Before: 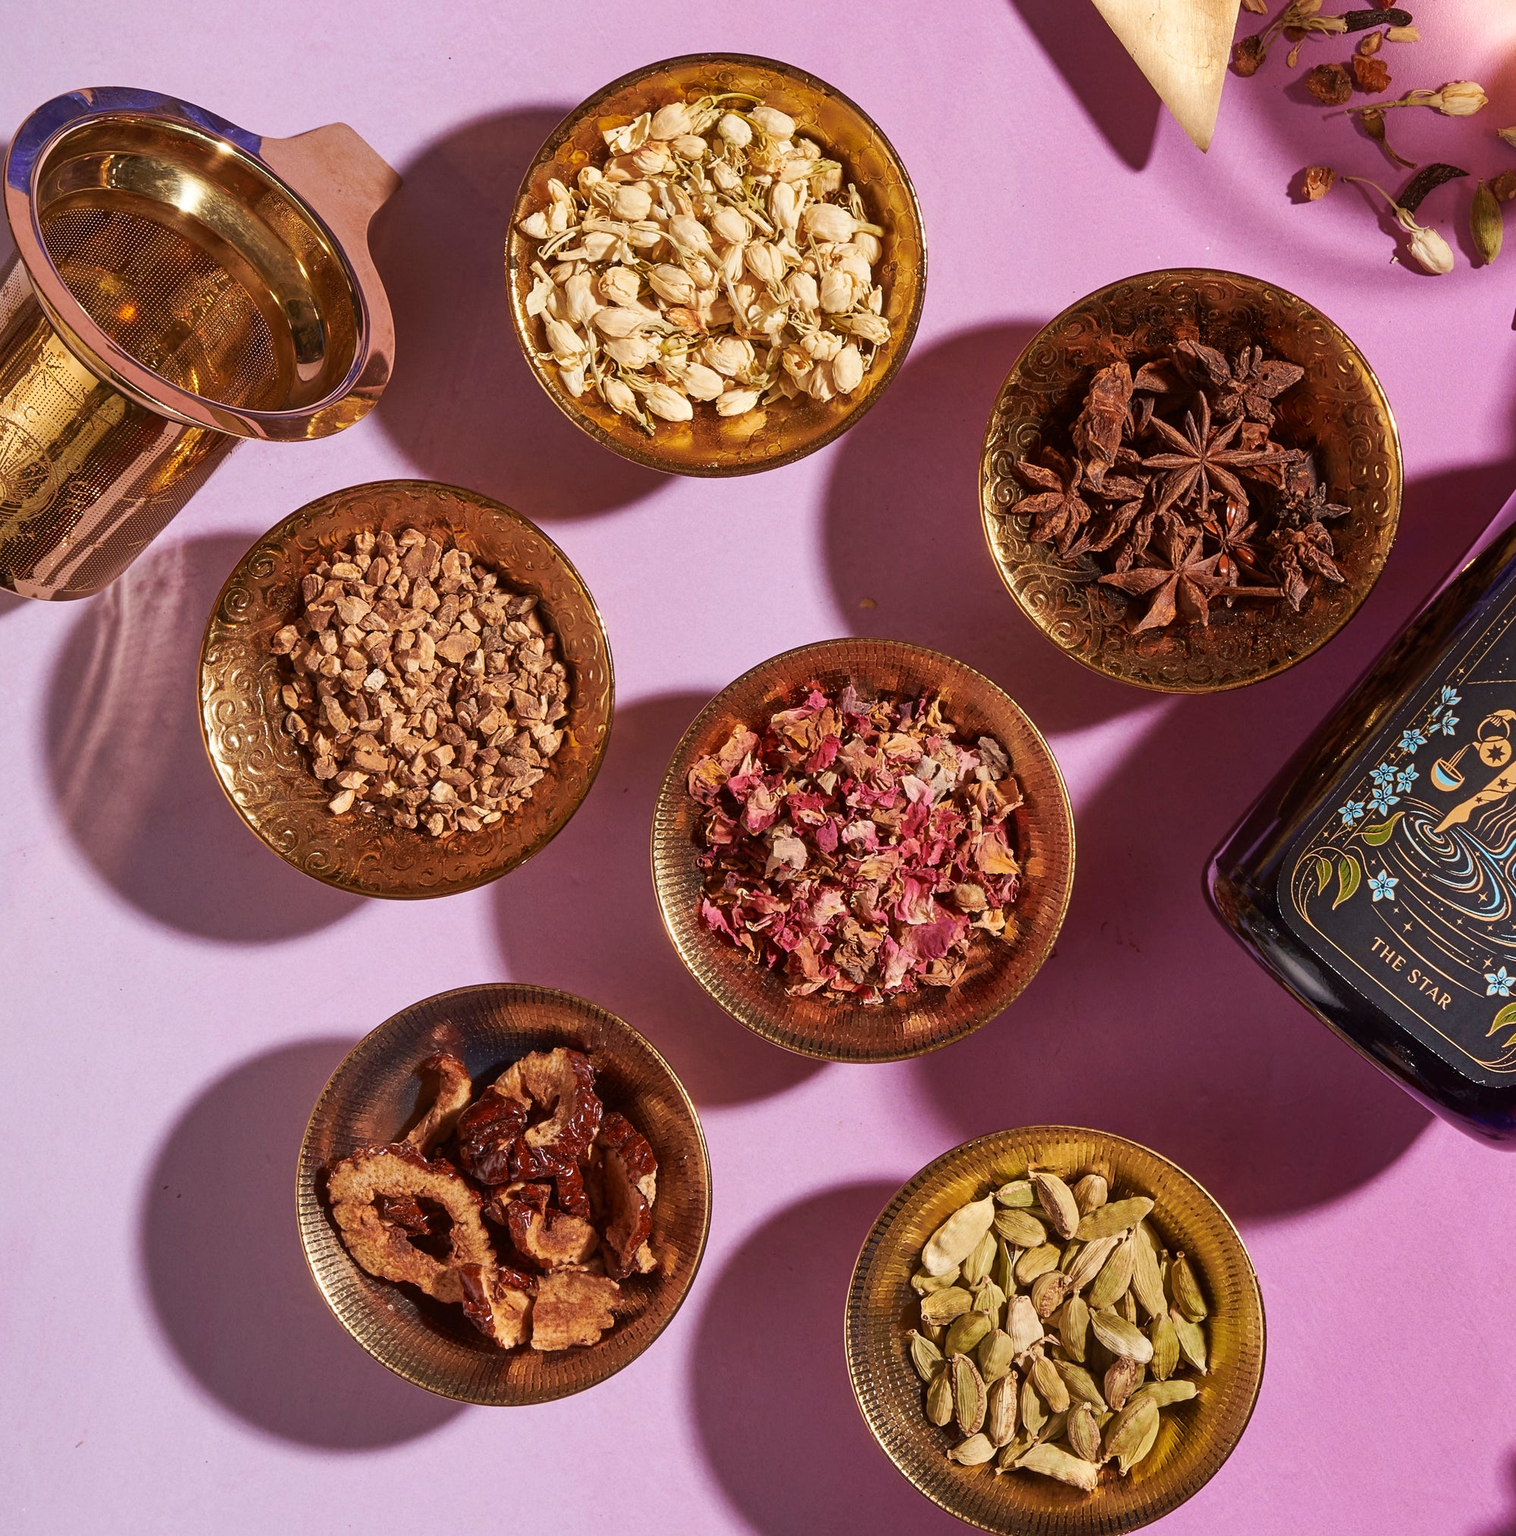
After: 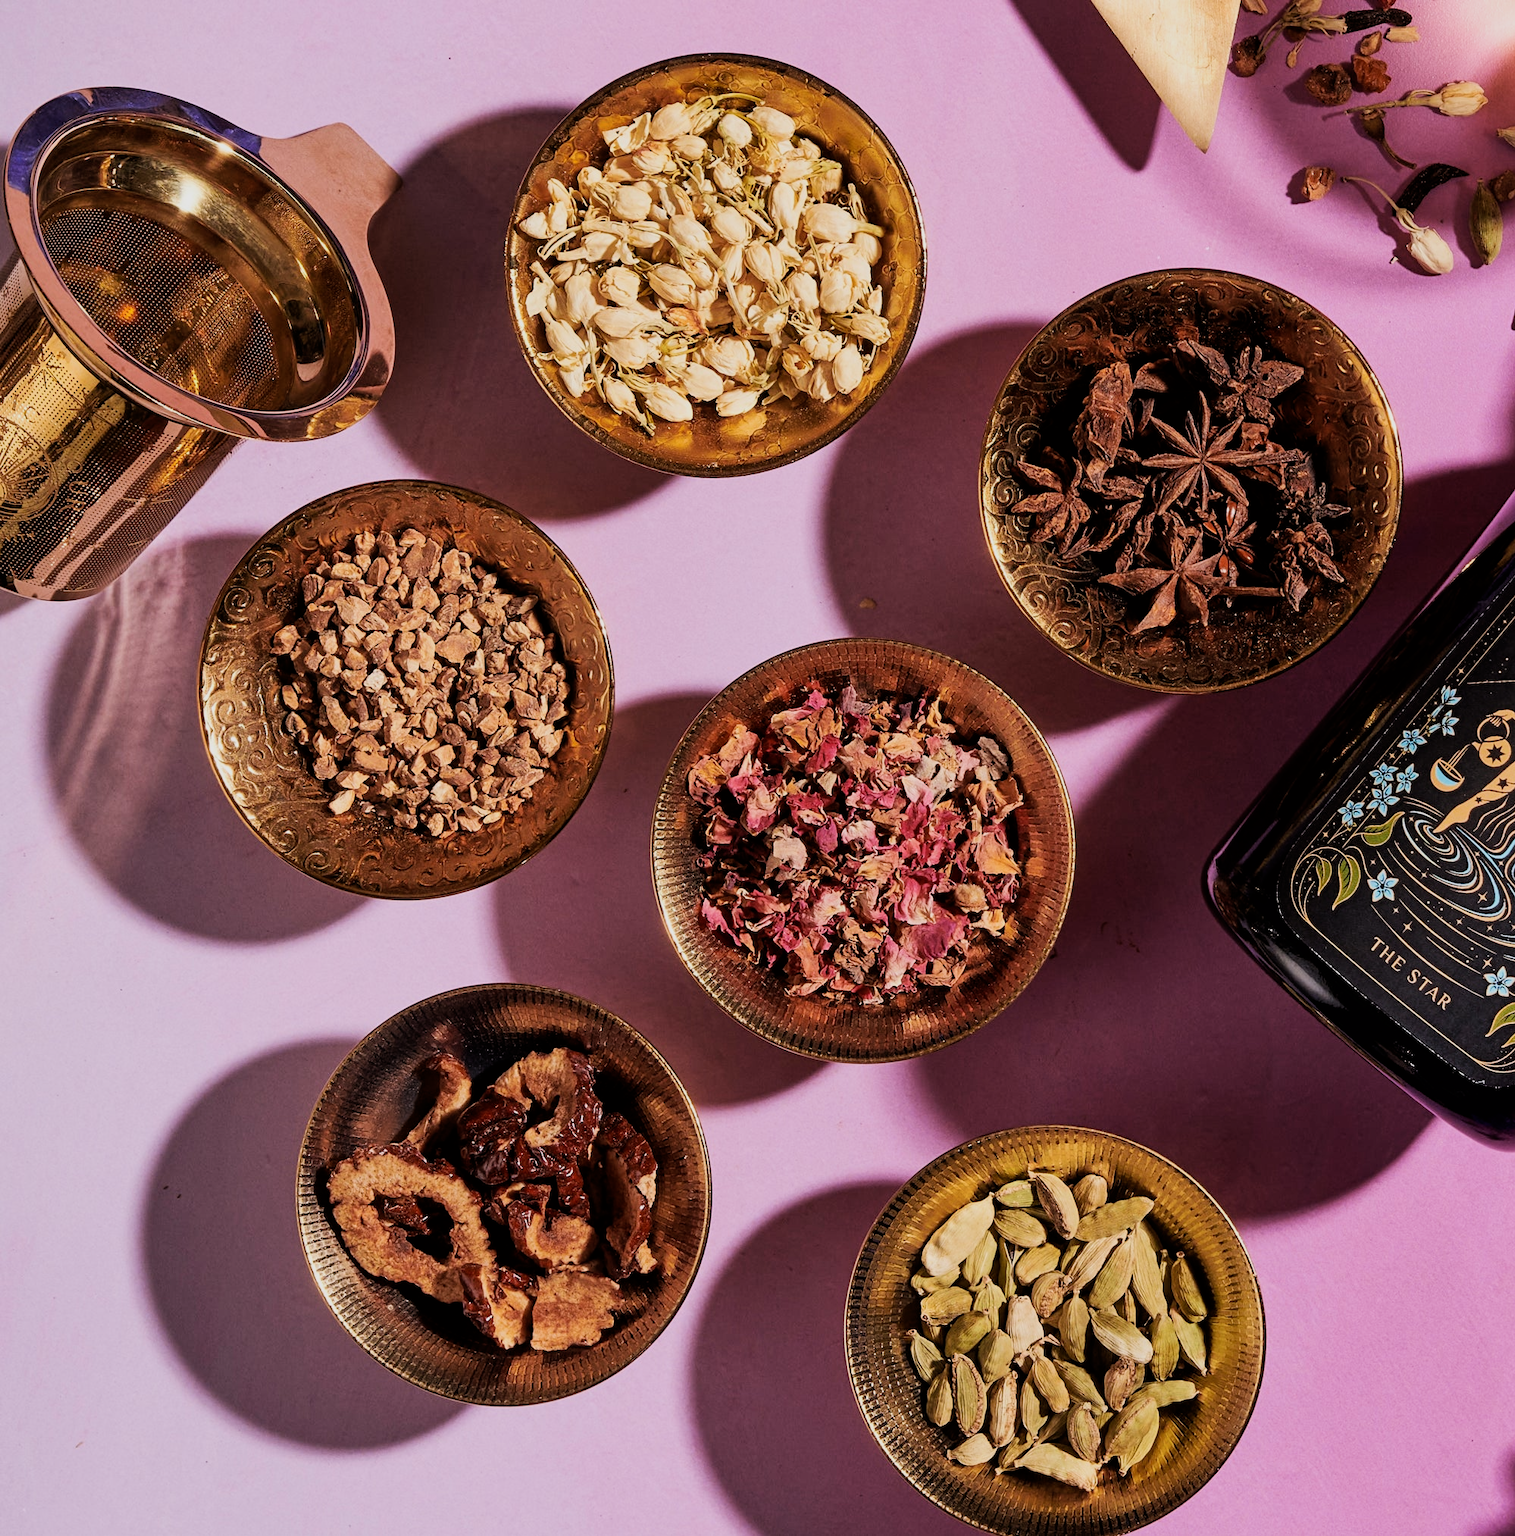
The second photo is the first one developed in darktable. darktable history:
filmic rgb: black relative exposure -5.12 EV, white relative exposure 4 EV, hardness 2.89, contrast 1.301
